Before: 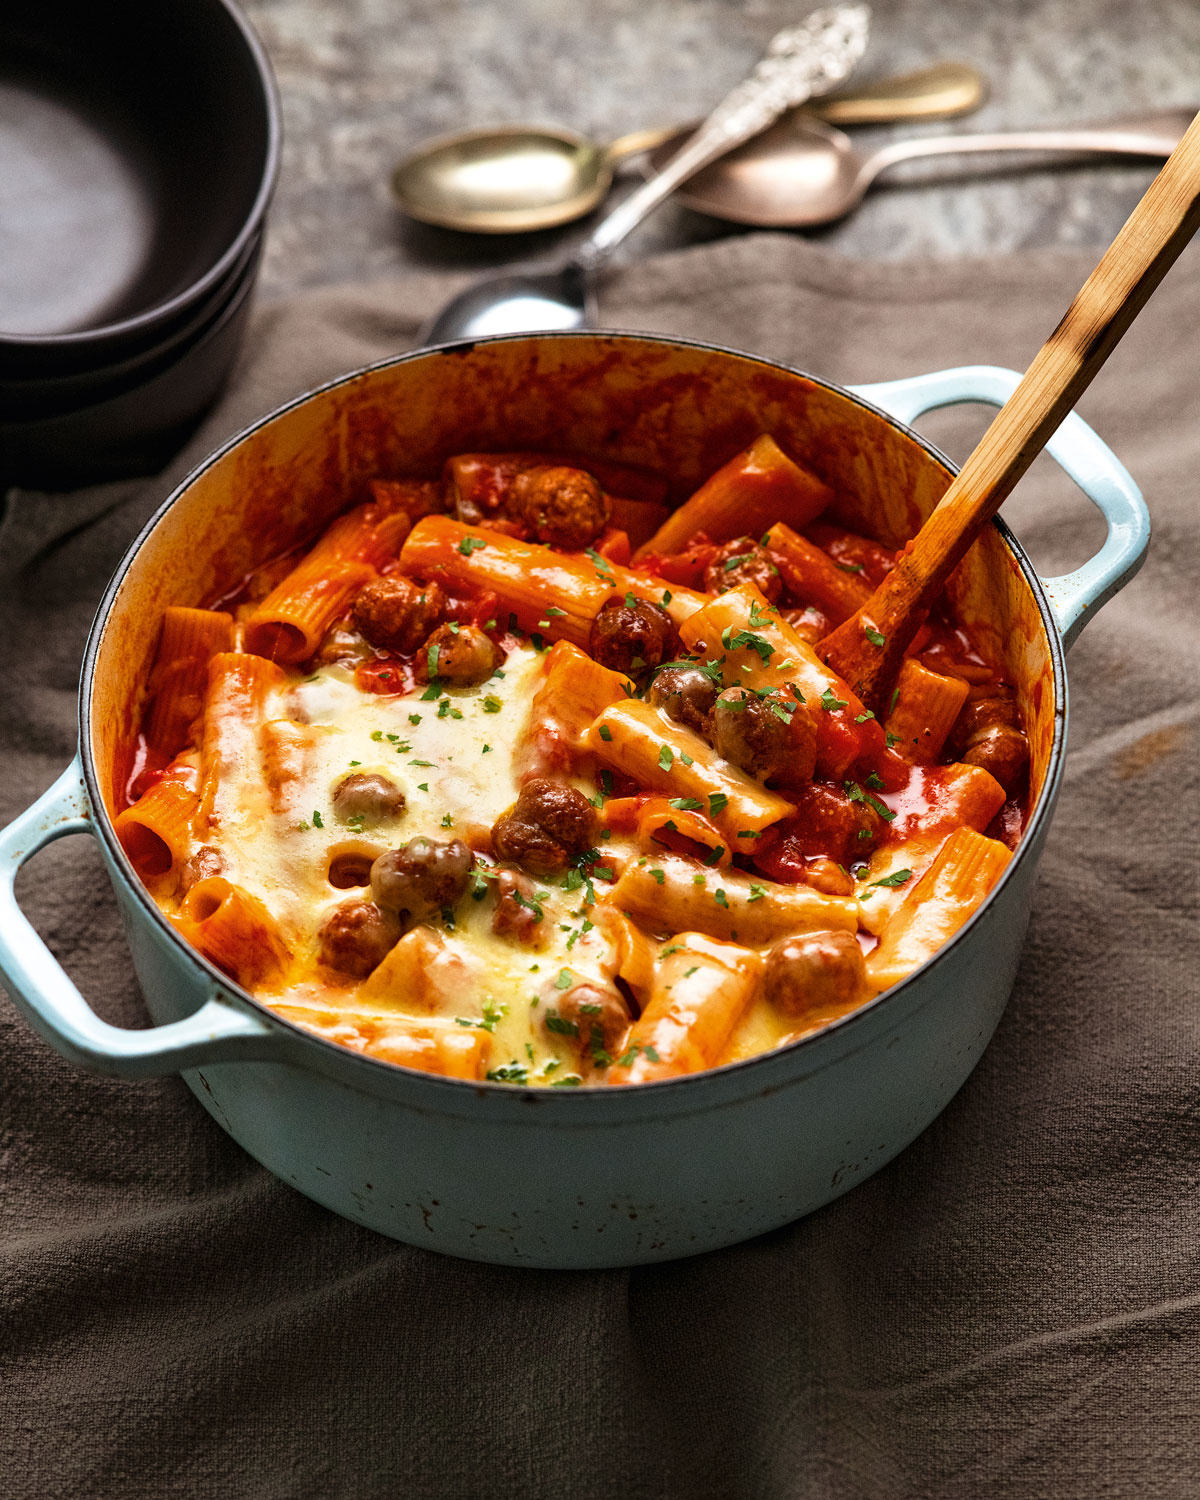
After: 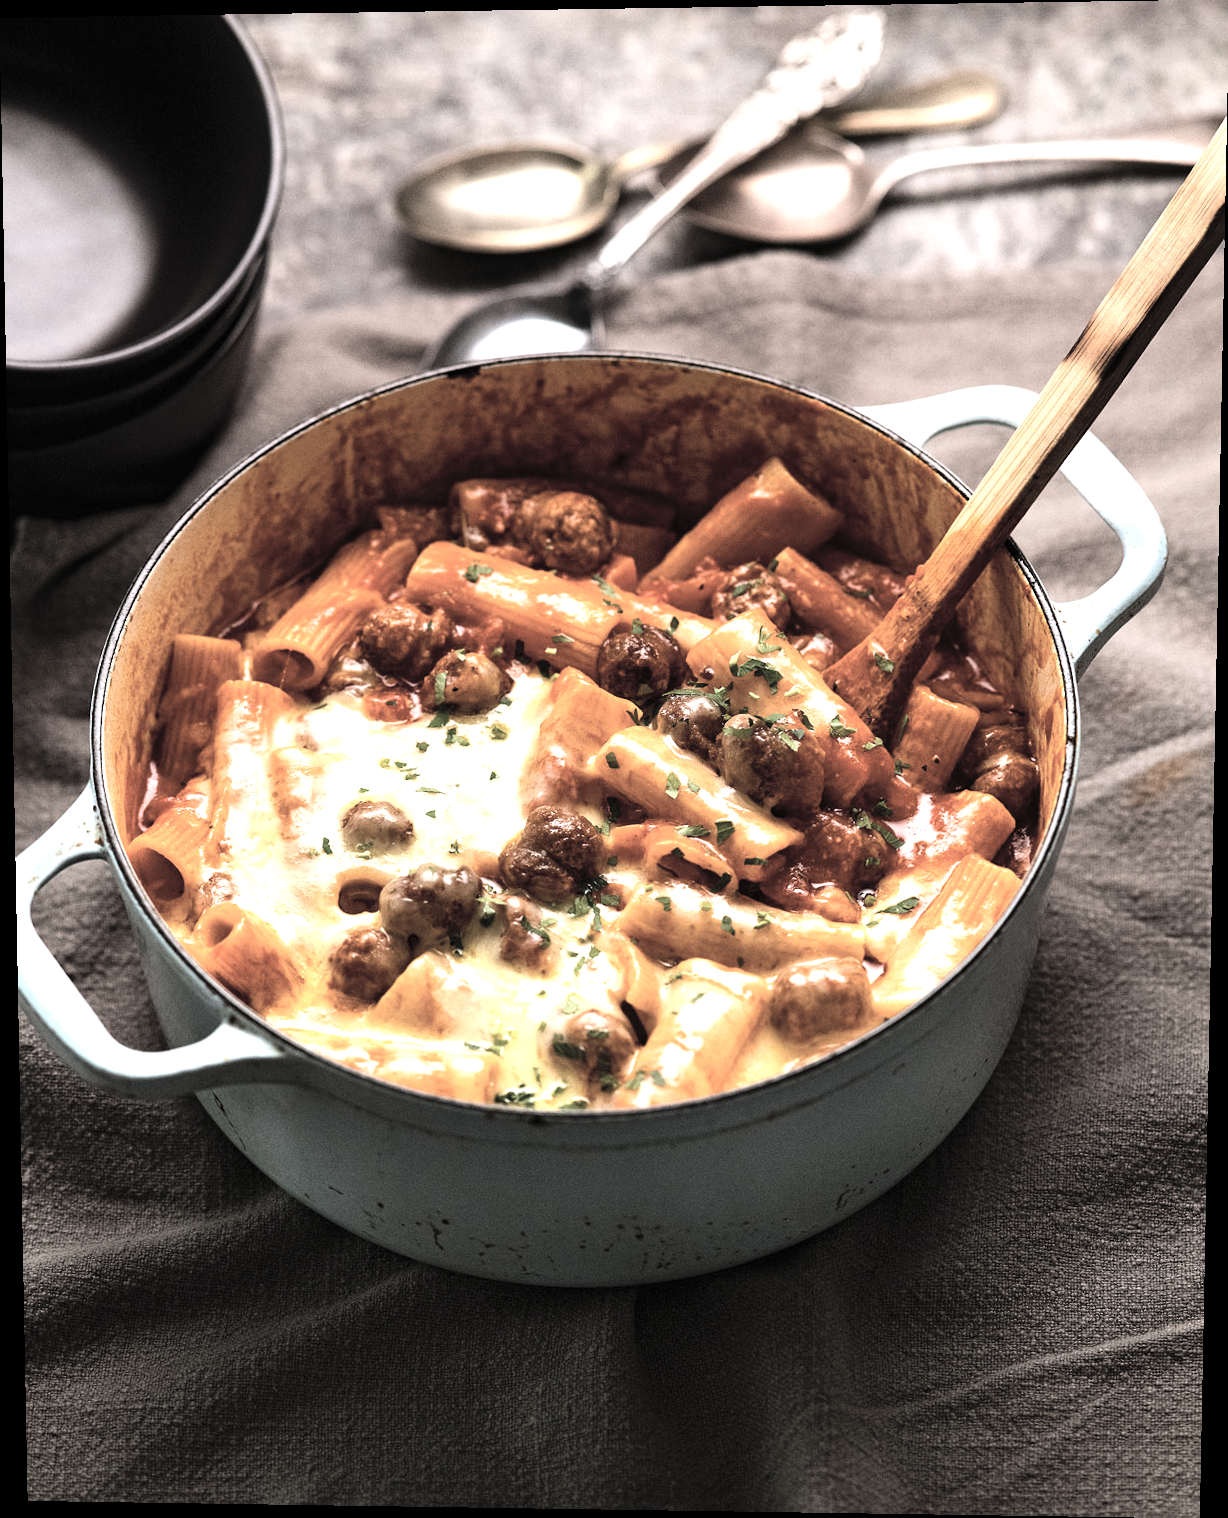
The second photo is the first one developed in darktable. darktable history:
rotate and perspective: lens shift (vertical) 0.048, lens shift (horizontal) -0.024, automatic cropping off
contrast brightness saturation: brightness 0.18, saturation -0.5
tone equalizer: -8 EV -1.08 EV, -7 EV -1.01 EV, -6 EV -0.867 EV, -5 EV -0.578 EV, -3 EV 0.578 EV, -2 EV 0.867 EV, -1 EV 1.01 EV, +0 EV 1.08 EV, edges refinement/feathering 500, mask exposure compensation -1.57 EV, preserve details no
graduated density: density 0.38 EV, hardness 21%, rotation -6.11°, saturation 32%
rgb levels: preserve colors max RGB
